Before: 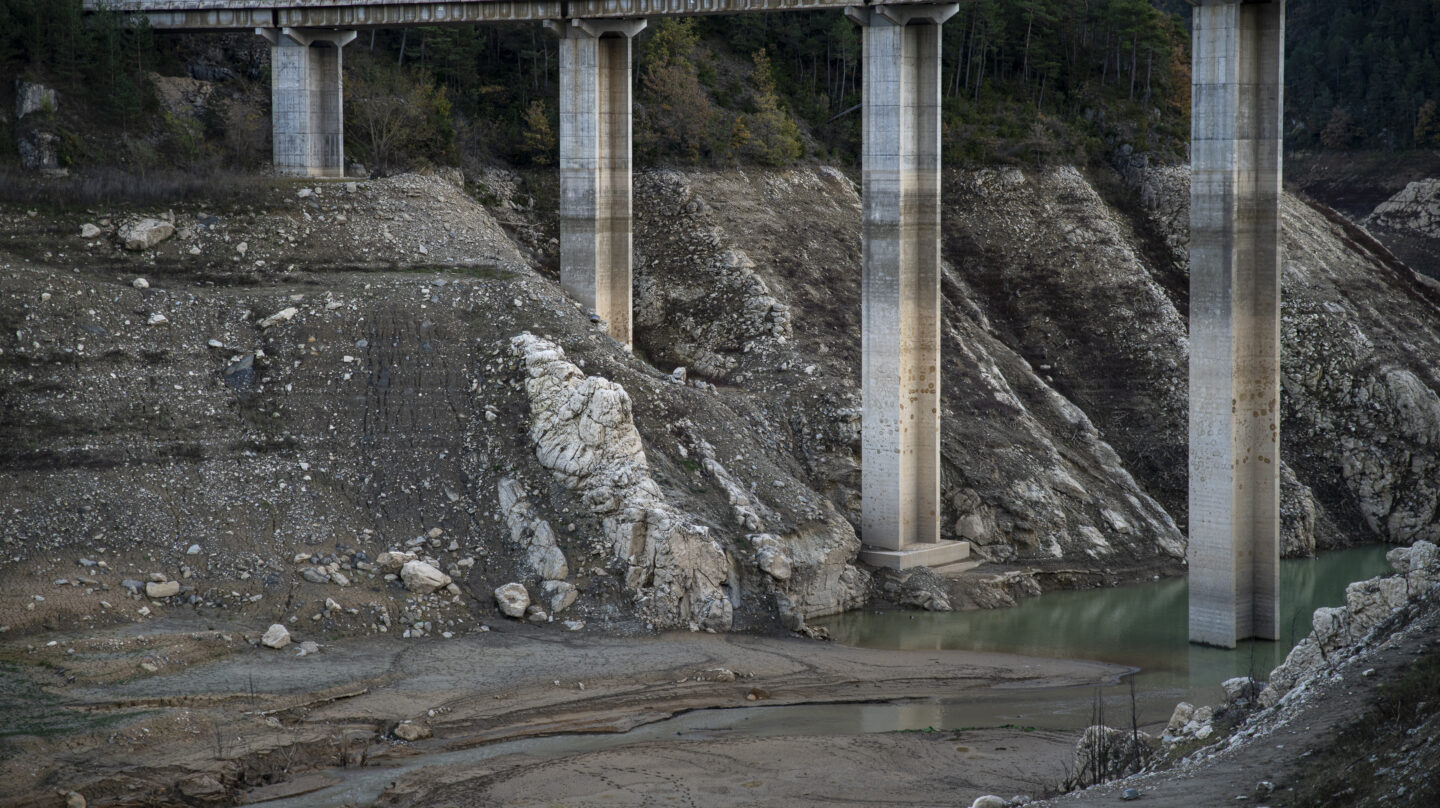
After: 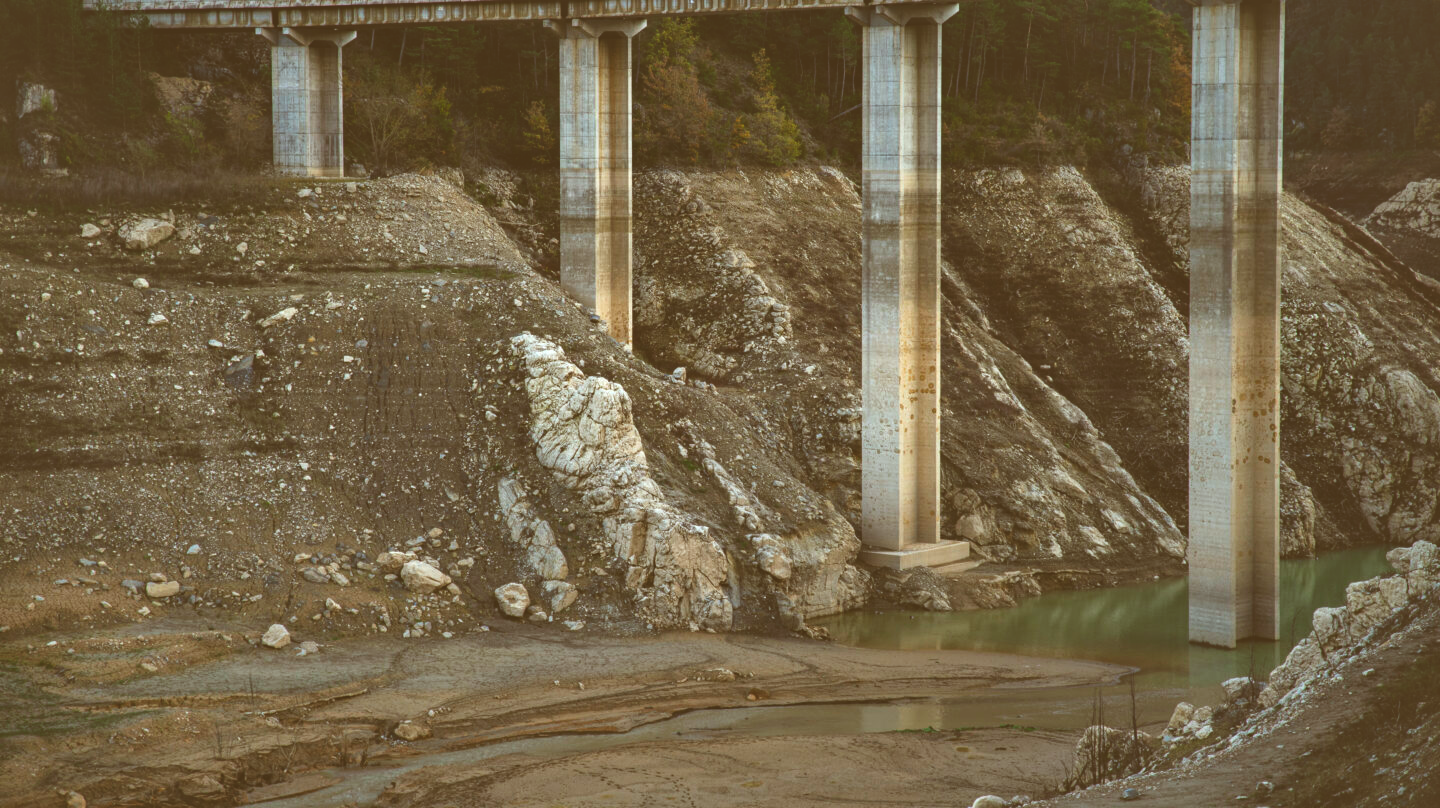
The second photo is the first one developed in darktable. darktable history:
color correction: highlights a* -5.3, highlights b* 9.8, shadows a* 9.8, shadows b* 24.26
exposure: black level correction -0.041, exposure 0.064 EV, compensate highlight preservation false
color balance: lift [1, 1.001, 0.999, 1.001], gamma [1, 1.004, 1.007, 0.993], gain [1, 0.991, 0.987, 1.013], contrast 10%, output saturation 120%
shadows and highlights: soften with gaussian
